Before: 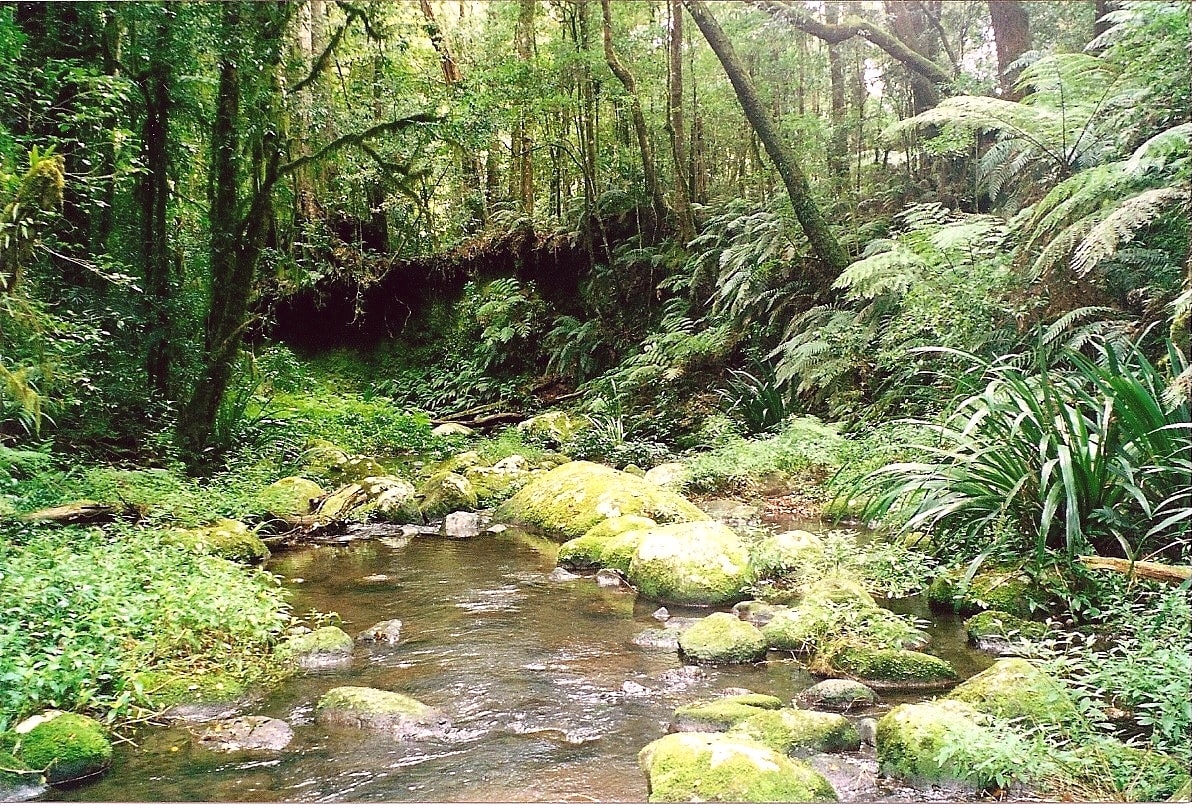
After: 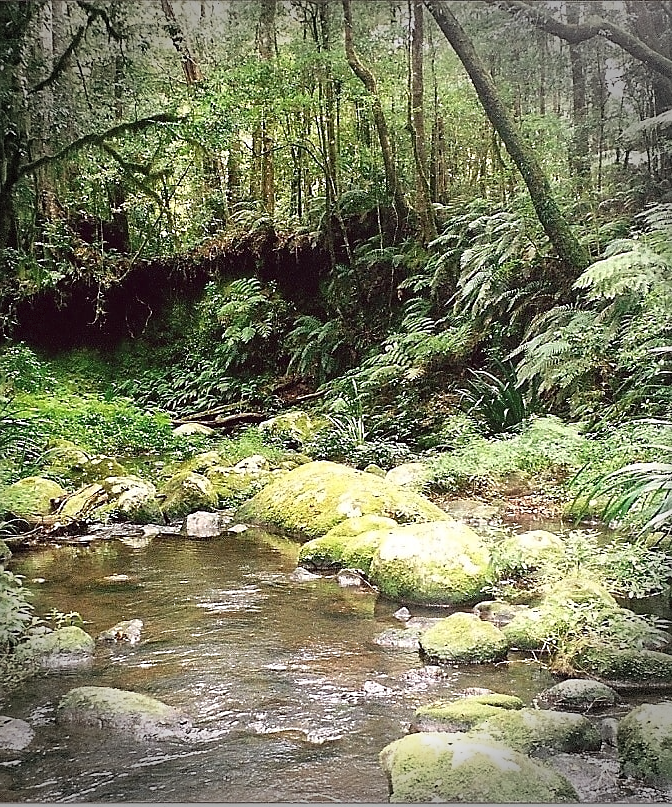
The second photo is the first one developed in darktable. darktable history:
vignetting: fall-off start 77.07%, fall-off radius 27.69%, brightness -0.575, width/height ratio 0.978, dithering 8-bit output, unbound false
contrast brightness saturation: saturation -0.097
sharpen: radius 1.588, amount 0.375, threshold 1.419
crop: left 21.661%, right 22.088%, bottom 0.014%
